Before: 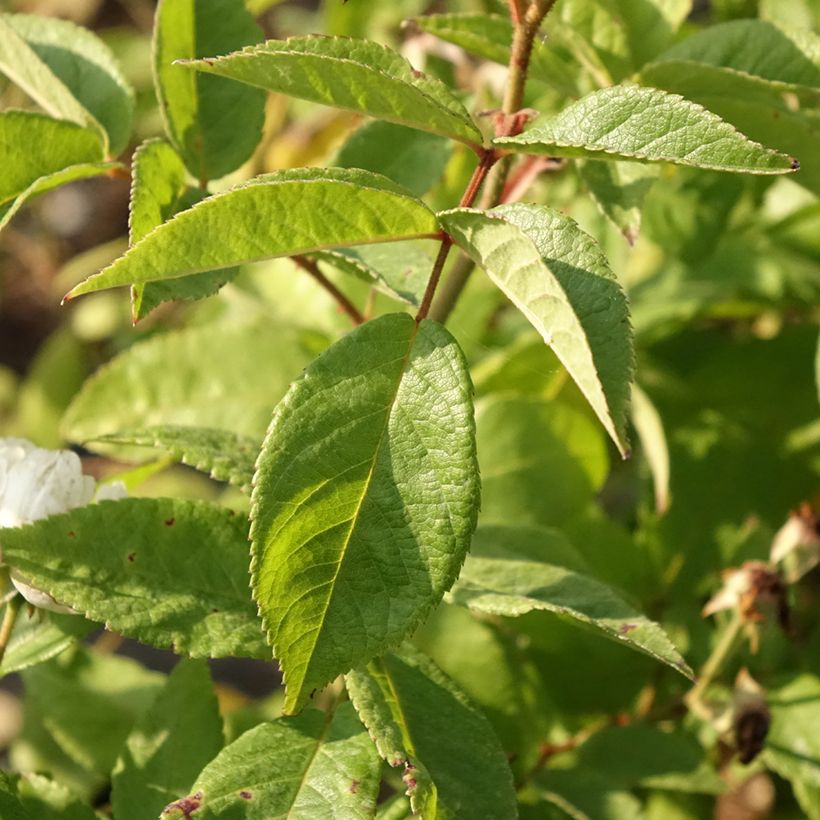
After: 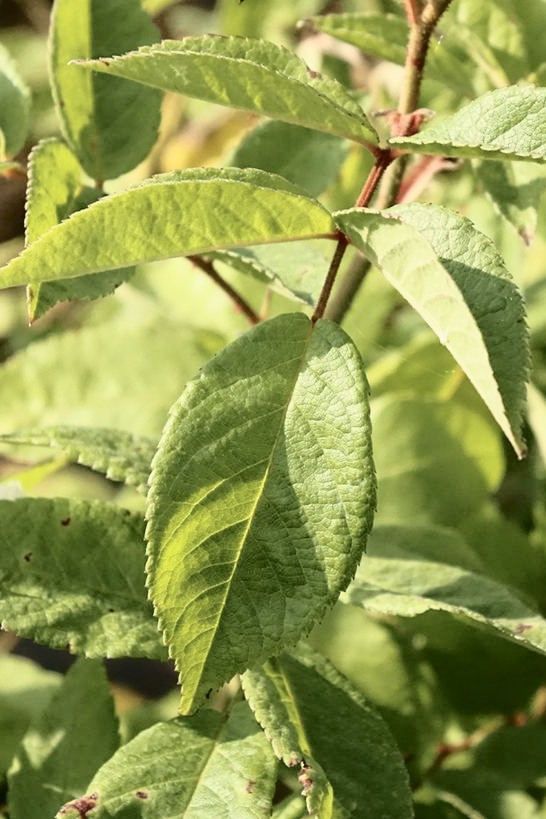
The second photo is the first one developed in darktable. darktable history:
tone curve: curves: ch0 [(0, 0.032) (0.078, 0.052) (0.236, 0.168) (0.43, 0.472) (0.508, 0.566) (0.66, 0.754) (0.79, 0.883) (0.994, 0.974)]; ch1 [(0, 0) (0.161, 0.092) (0.35, 0.33) (0.379, 0.401) (0.456, 0.456) (0.508, 0.501) (0.547, 0.531) (0.573, 0.563) (0.625, 0.602) (0.718, 0.734) (1, 1)]; ch2 [(0, 0) (0.369, 0.427) (0.44, 0.434) (0.502, 0.501) (0.54, 0.537) (0.586, 0.59) (0.621, 0.604) (1, 1)], color space Lab, independent channels
crop and rotate: left 12.801%, right 20.586%
